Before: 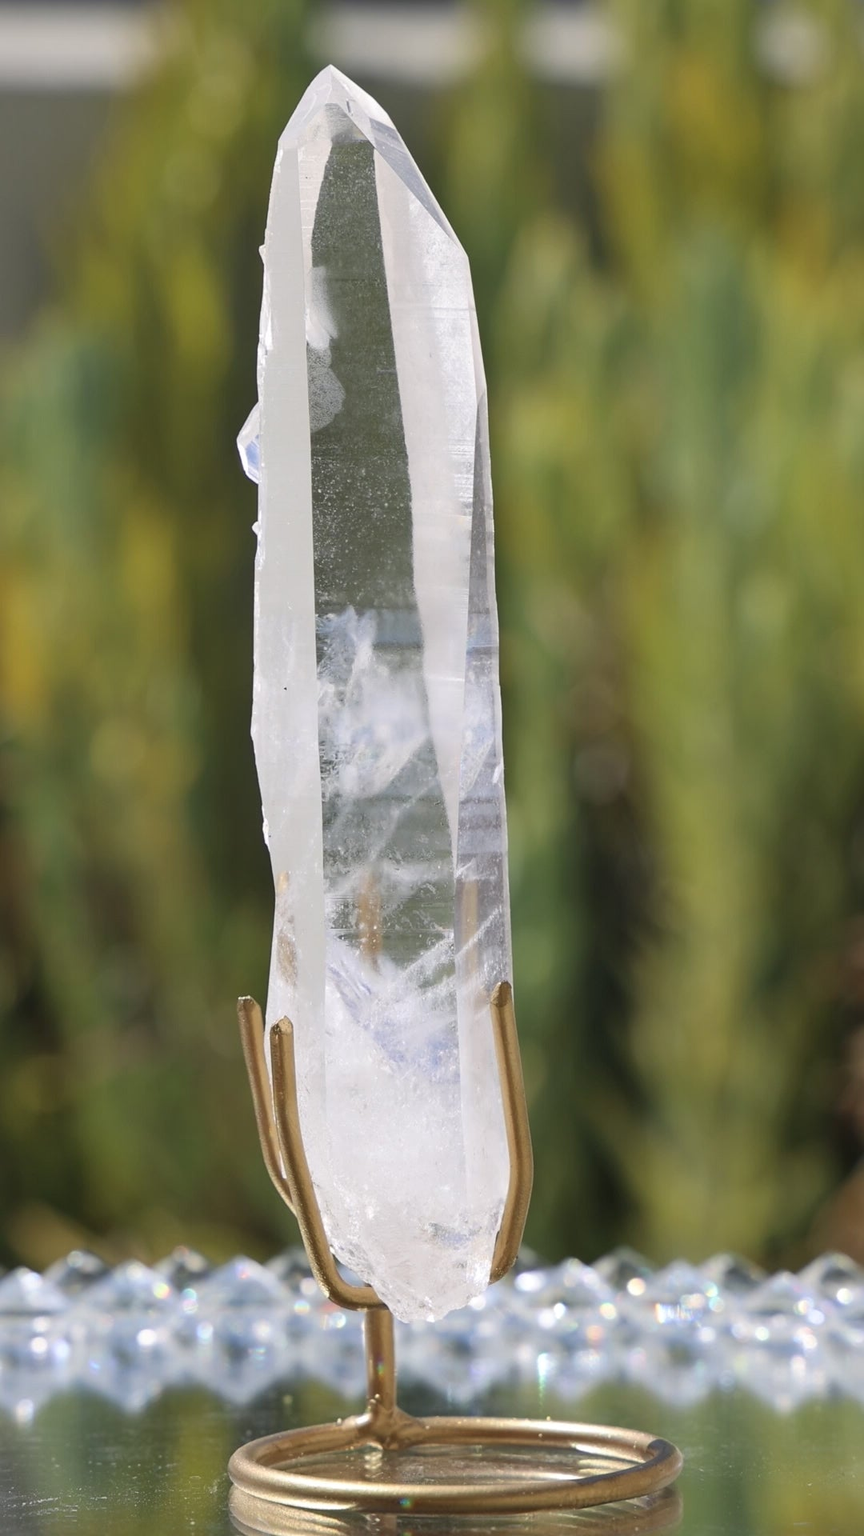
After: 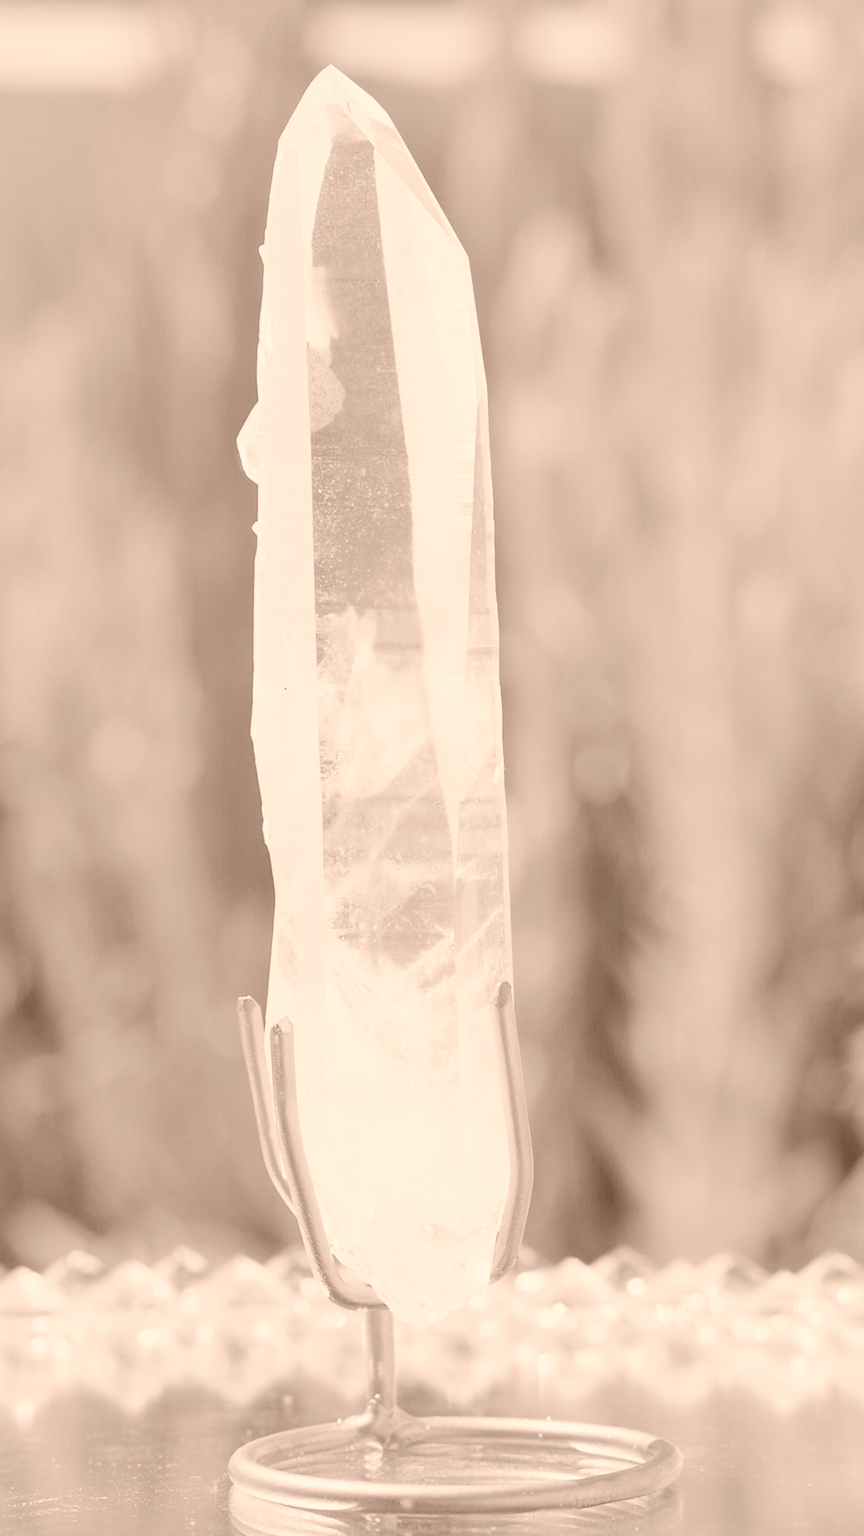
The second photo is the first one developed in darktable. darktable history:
tone curve: curves: ch0 [(0, 0) (0.003, 0.006) (0.011, 0.007) (0.025, 0.009) (0.044, 0.012) (0.069, 0.021) (0.1, 0.036) (0.136, 0.056) (0.177, 0.105) (0.224, 0.165) (0.277, 0.251) (0.335, 0.344) (0.399, 0.439) (0.468, 0.532) (0.543, 0.628) (0.623, 0.718) (0.709, 0.797) (0.801, 0.874) (0.898, 0.943) (1, 1)], preserve colors none
color look up table: target L [67.89, 87.02, 77.93, 77.5, 53.62, 55.63, 53.33, 72.02, 61.33, 56.99, 46.8, 46.49, 39.09, 11, 200.93, 85.88, 61.63, 71.21, 54.23, 48.44, 47.61, 39.68, 35.24, 30.99, 30.07, 11.24, 97.09, 88.98, 71.4, 61.25, 57.05, 63.73, 67.48, 56.65, 48.51, 44.4, 44.49, 44.71, 31.76, 28.76, 8.6, 2.428, 89.74, 78.22, 79.87, 60.3, 54.14, 30.49, 16.33], target a [11.52, 14.89, 13.25, 12.99, 8.207, 8.406, 7.94, 11.56, 9.879, 9.221, 8.324, 8.37, 8.159, 14.73, 0, 11.96, 10.03, 11.99, 7.992, 7.945, 8.321, 7.999, 7.372, 6.928, 6.837, 14.52, 11.64, 13.37, 11.29, 9.834, 8.998, 10.04, 11.01, 8.883, 7.945, 8.078, 8.454, 7.493, 6.82, 6.198, 18.53, 13.58, 13.05, 12.32, 12.84, 9.049, 7.858, 6.705, 10.68], target b [15.89, 19.43, 18.35, 18.08, 12.67, 12.16, 12.32, 16.91, 13.39, 11.87, 12.27, 12.08, 11.61, 19.06, -0.001, 18.2, 13.49, 16.82, 12, 11.68, 11.54, 11.41, 10.94, 11.61, 11.53, 19.49, 22.03, 17.74, 16.41, 13.32, 11.84, 13.92, 15.89, 12.03, 11.87, 11.15, 11.5, 10.18, 11.5, 9.967, 15.47, 5.093, 17.63, 18.26, 19.09, 12.77, 11.96, 11.36, 19.52], num patches 49
